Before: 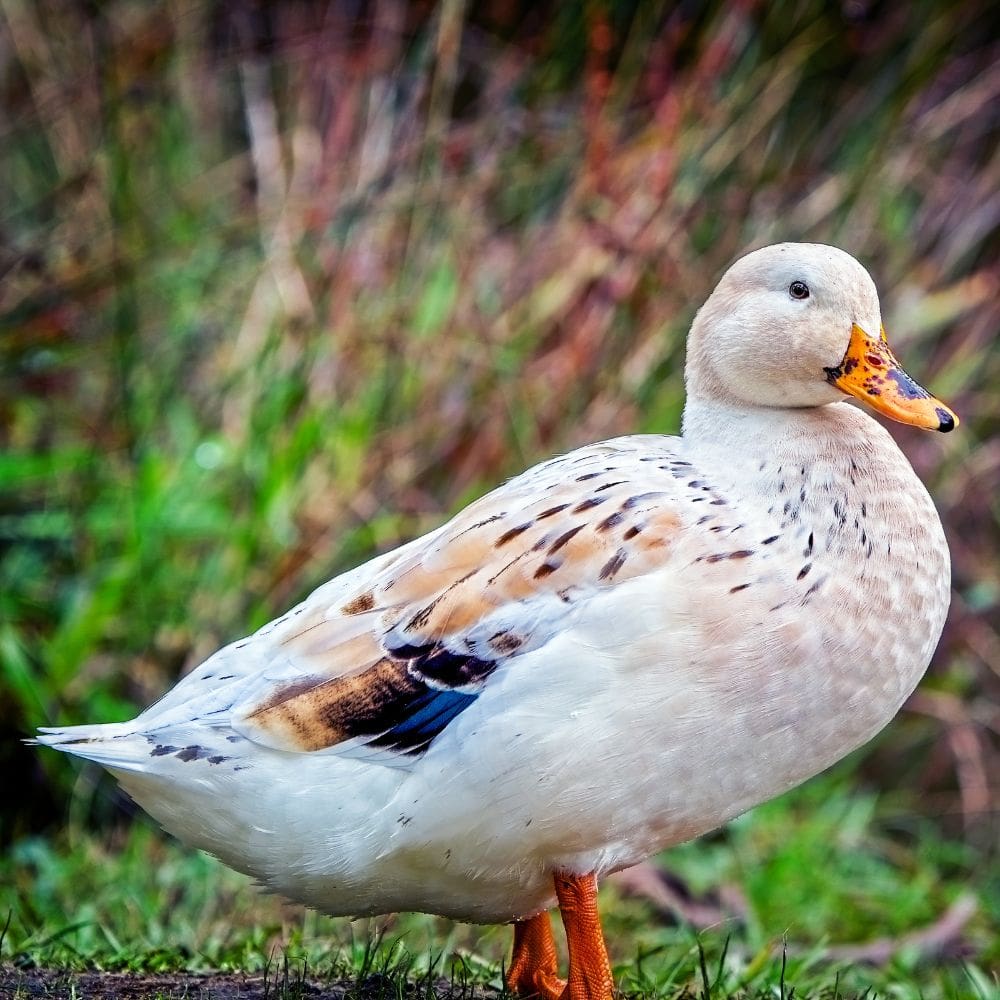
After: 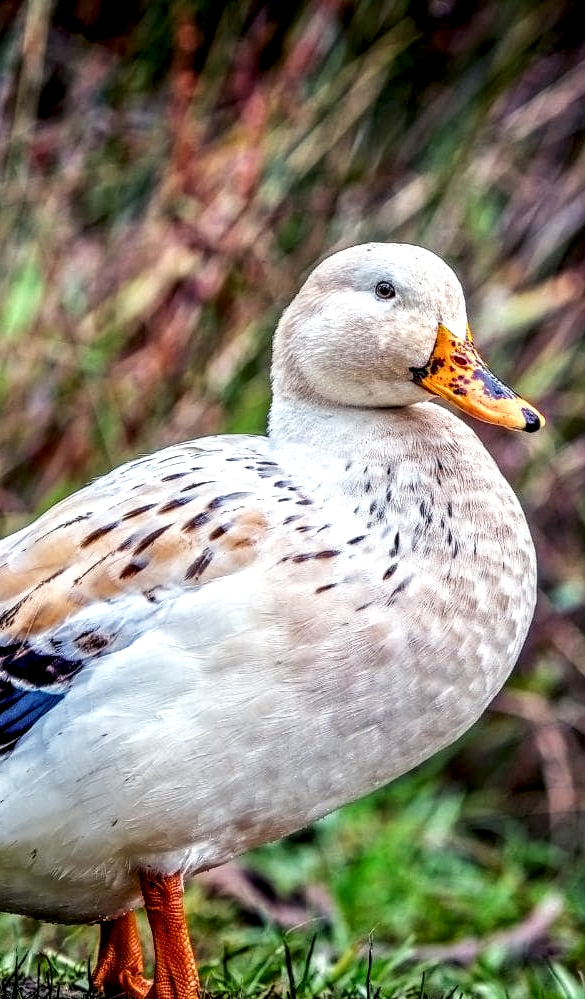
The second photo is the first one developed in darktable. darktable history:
crop: left 41.402%
local contrast: highlights 12%, shadows 38%, detail 183%, midtone range 0.471
